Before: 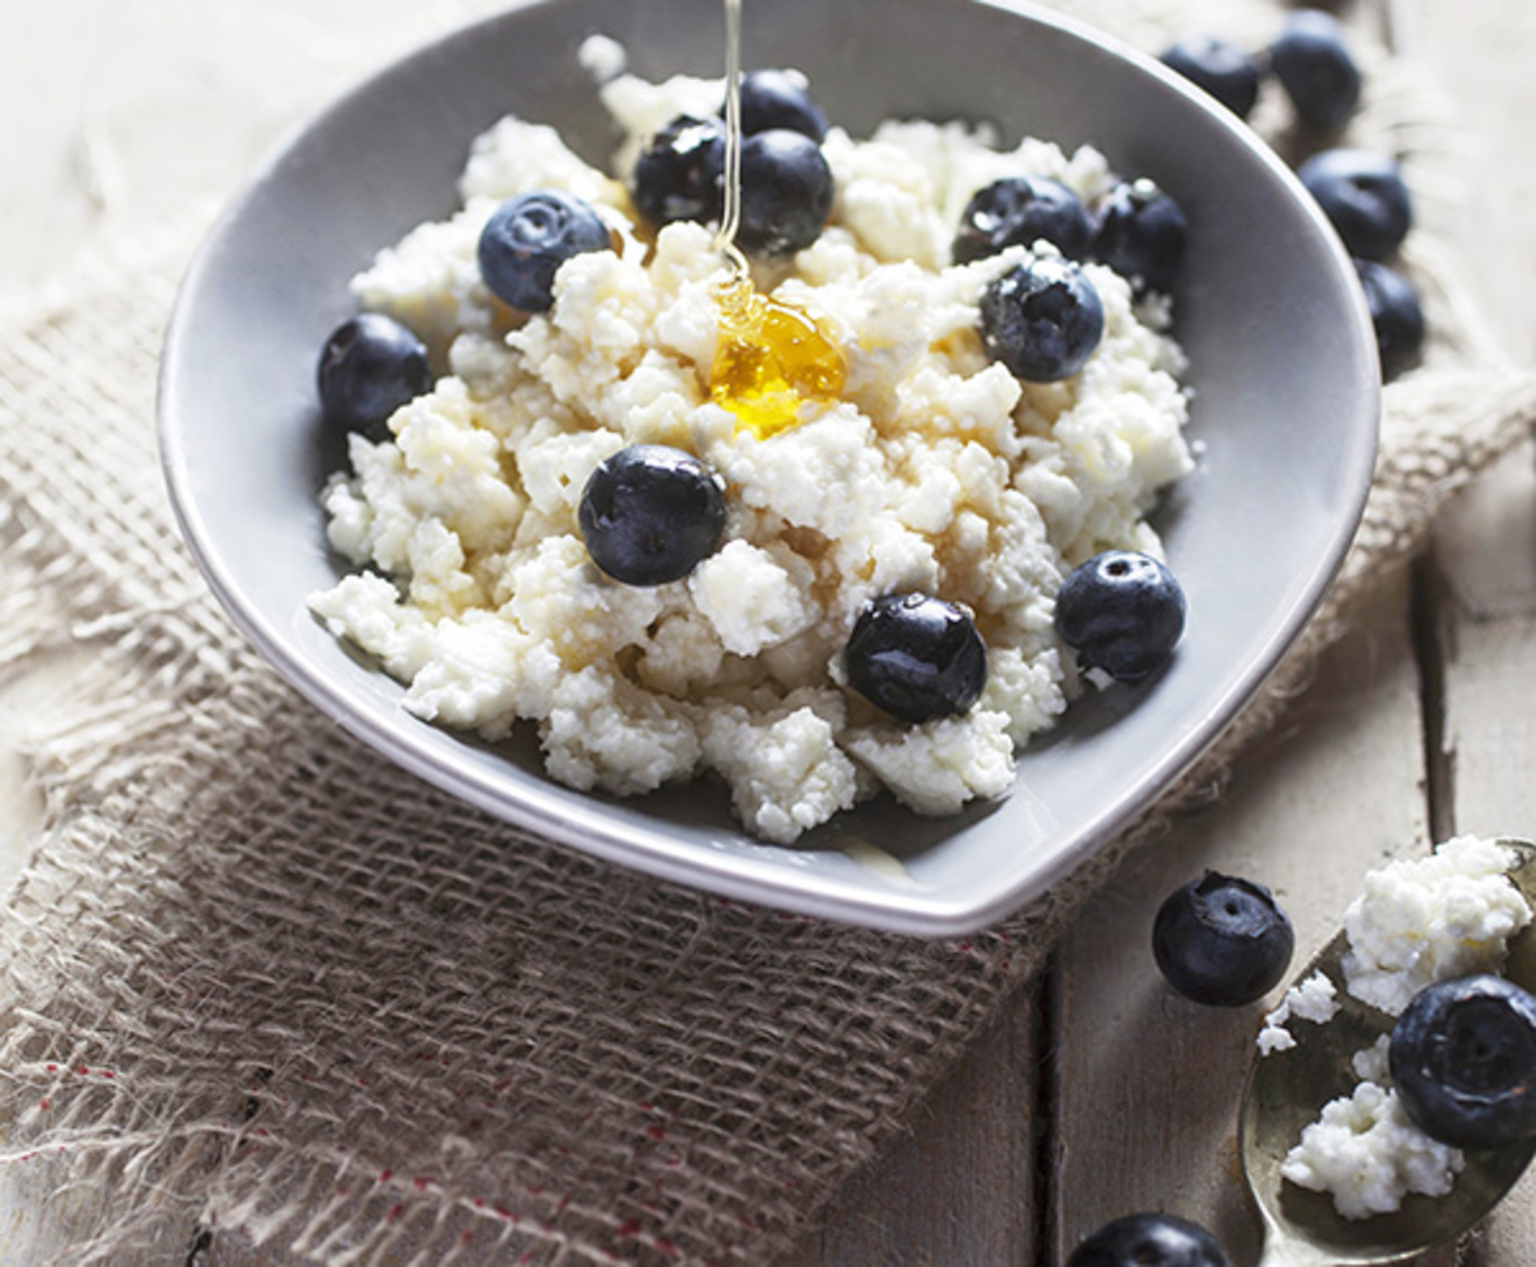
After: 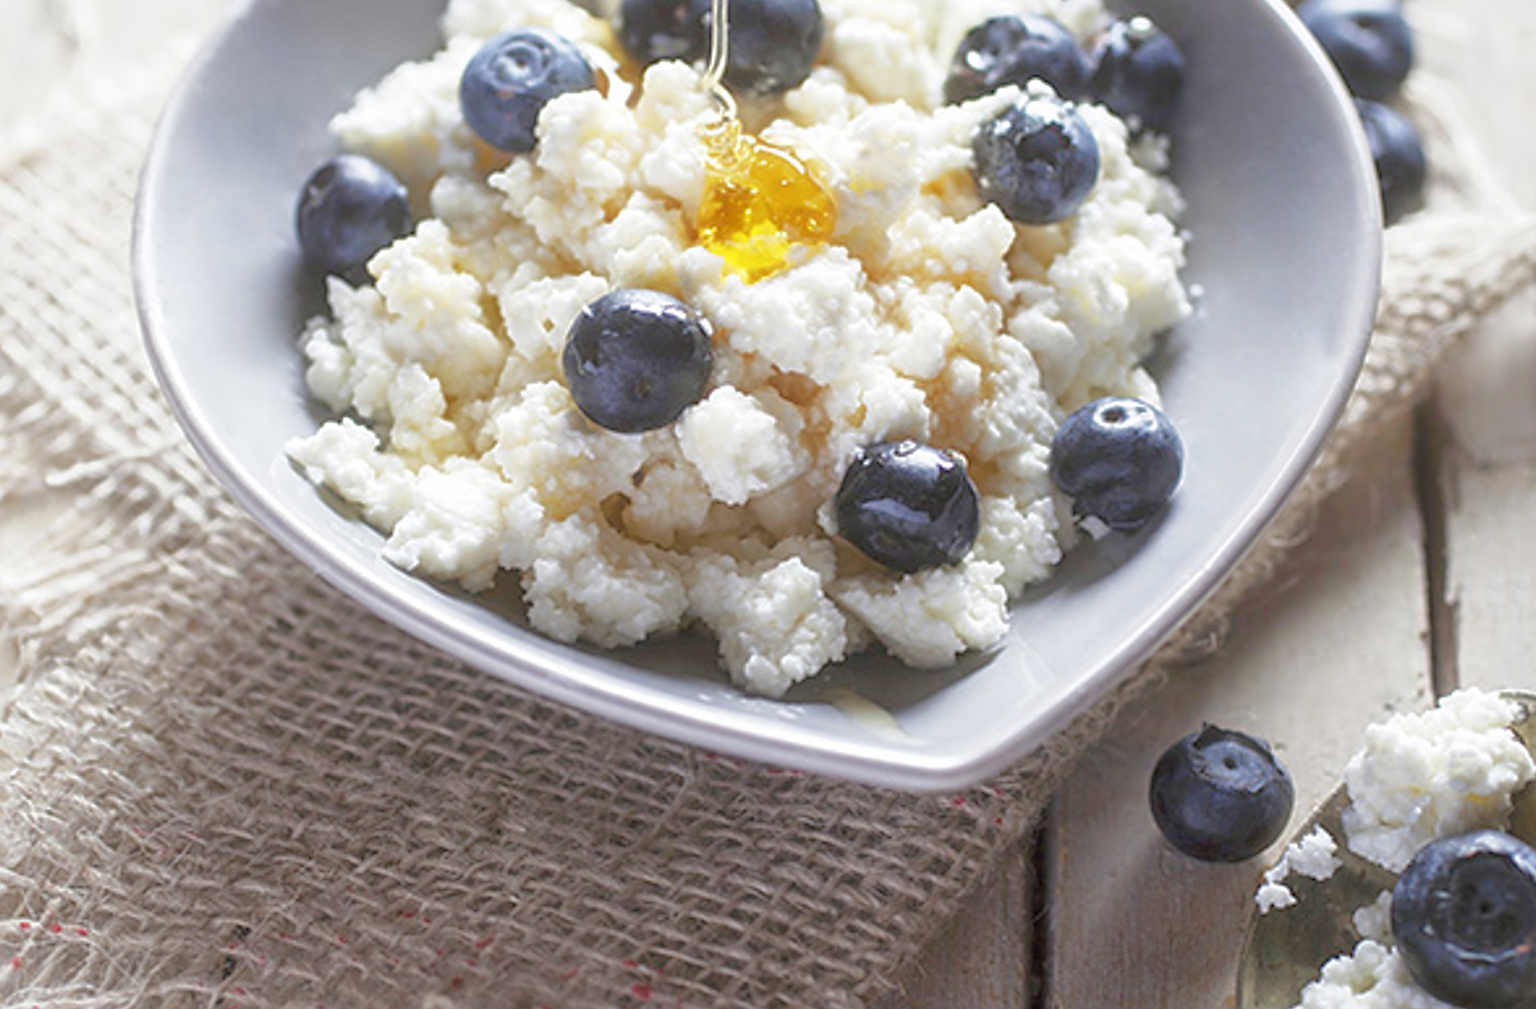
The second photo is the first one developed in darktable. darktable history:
sharpen: on, module defaults
haze removal: strength -0.09, distance 0.358, compatibility mode true, adaptive false
tone curve: curves: ch0 [(0, 0) (0.004, 0.008) (0.077, 0.156) (0.169, 0.29) (0.774, 0.774) (1, 1)], color space Lab, linked channels, preserve colors none
crop and rotate: left 1.814%, top 12.818%, right 0.25%, bottom 9.225%
